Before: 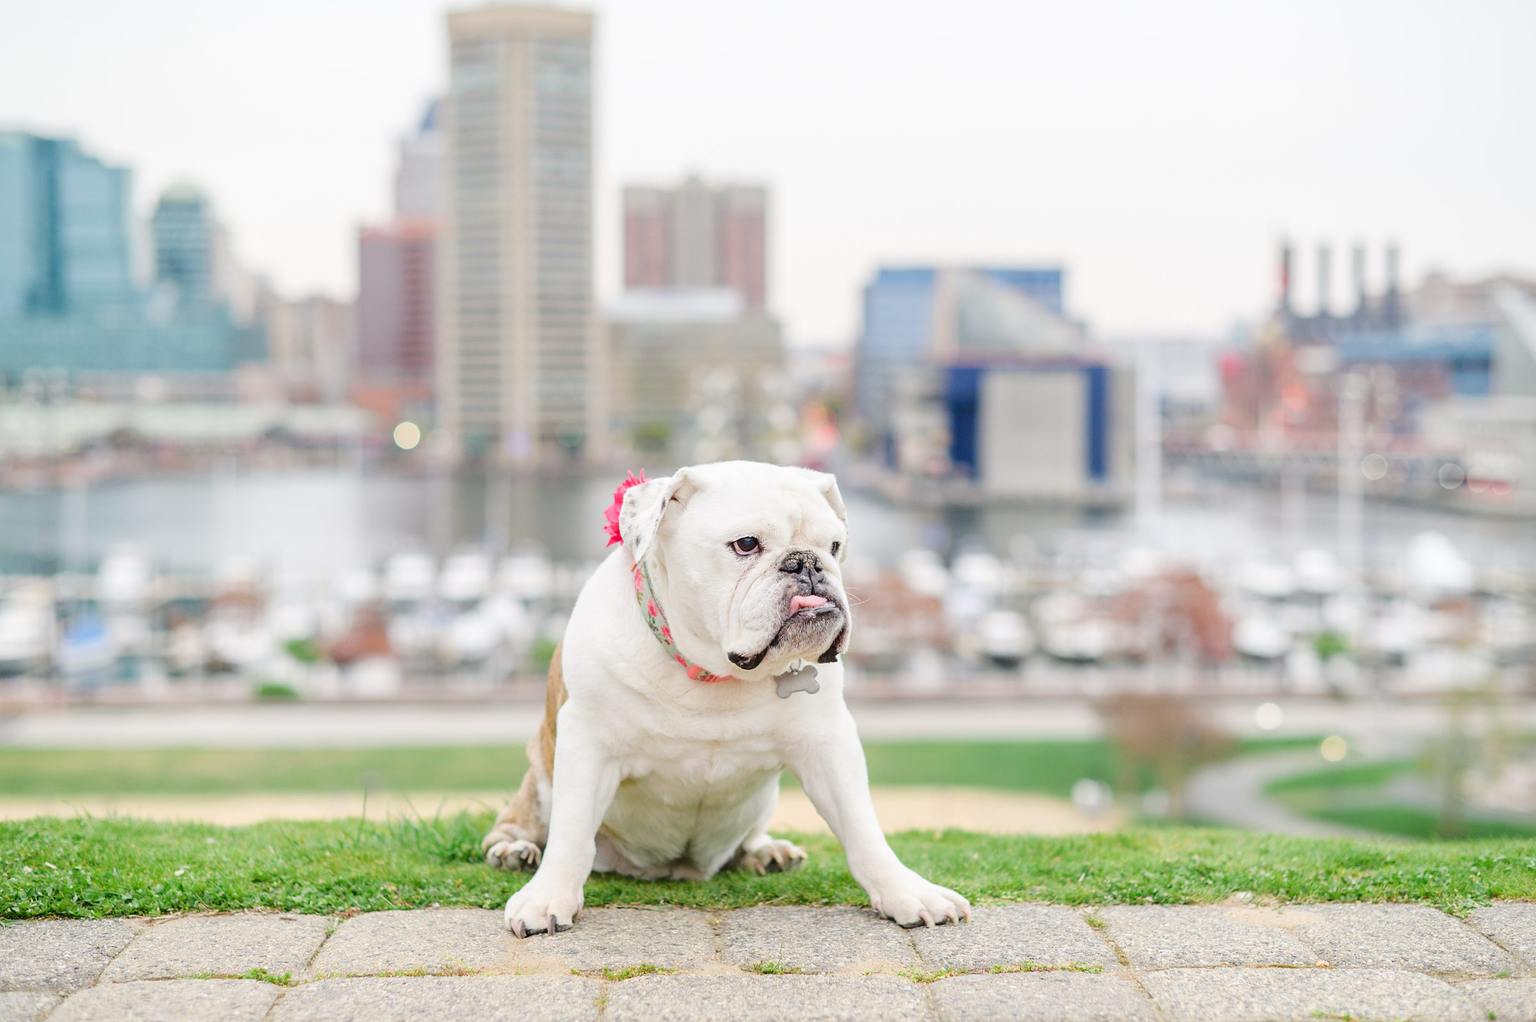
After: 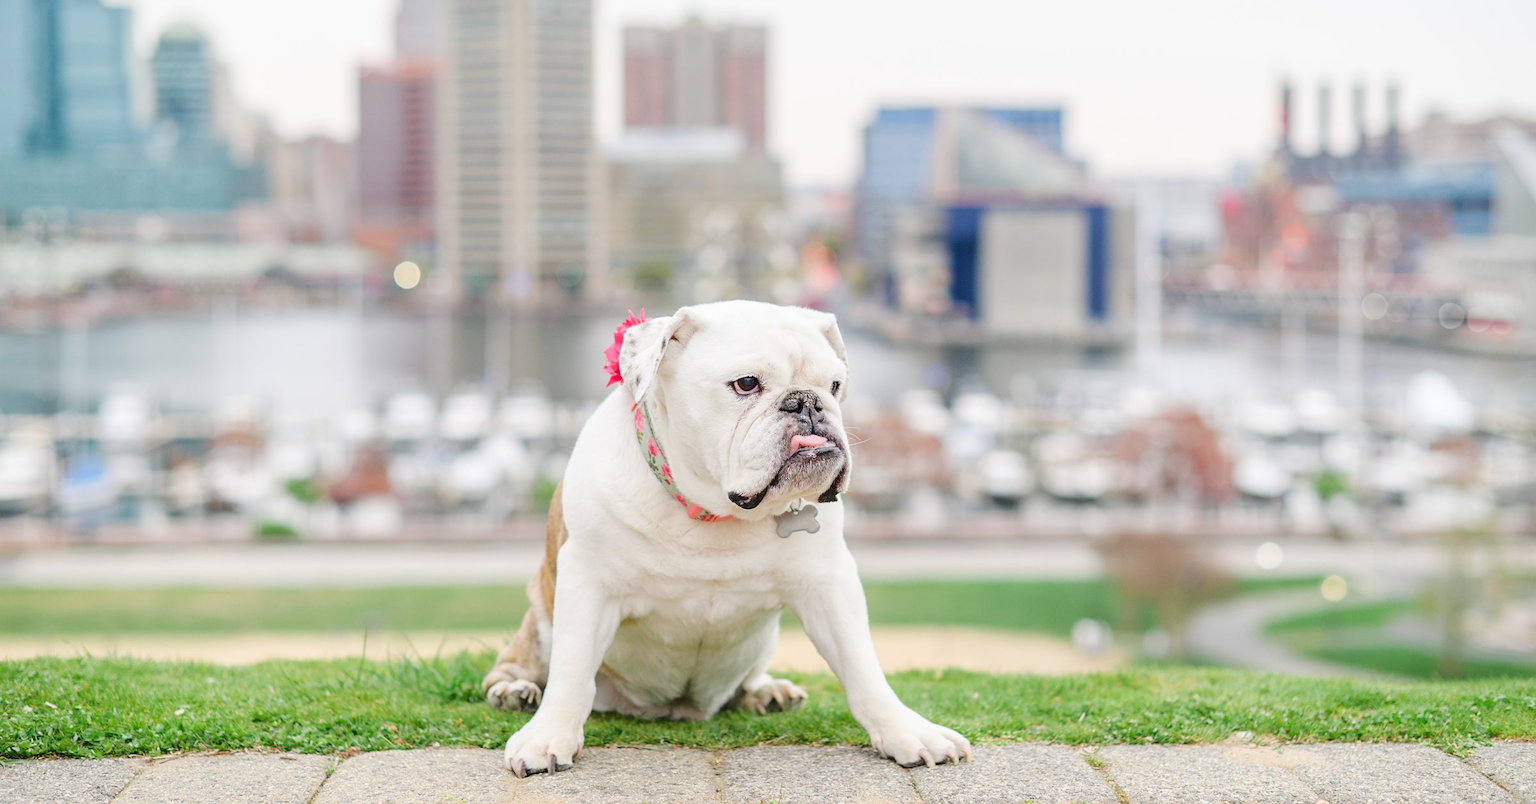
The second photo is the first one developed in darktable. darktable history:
crop and rotate: top 15.774%, bottom 5.506%
color balance: mode lift, gamma, gain (sRGB)
